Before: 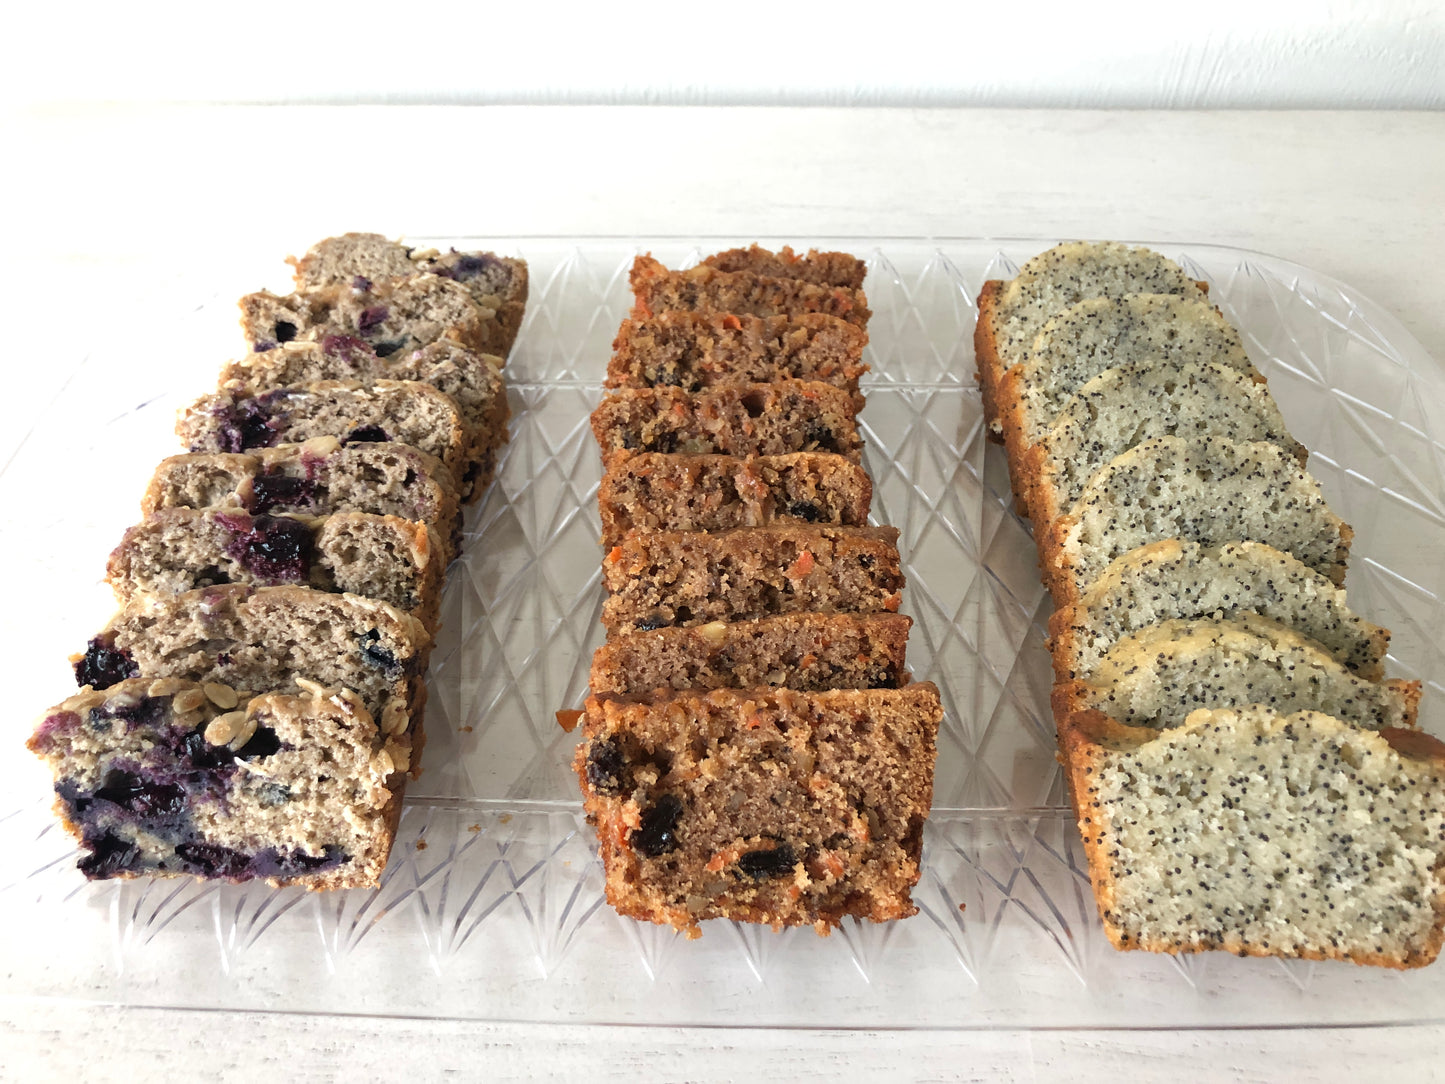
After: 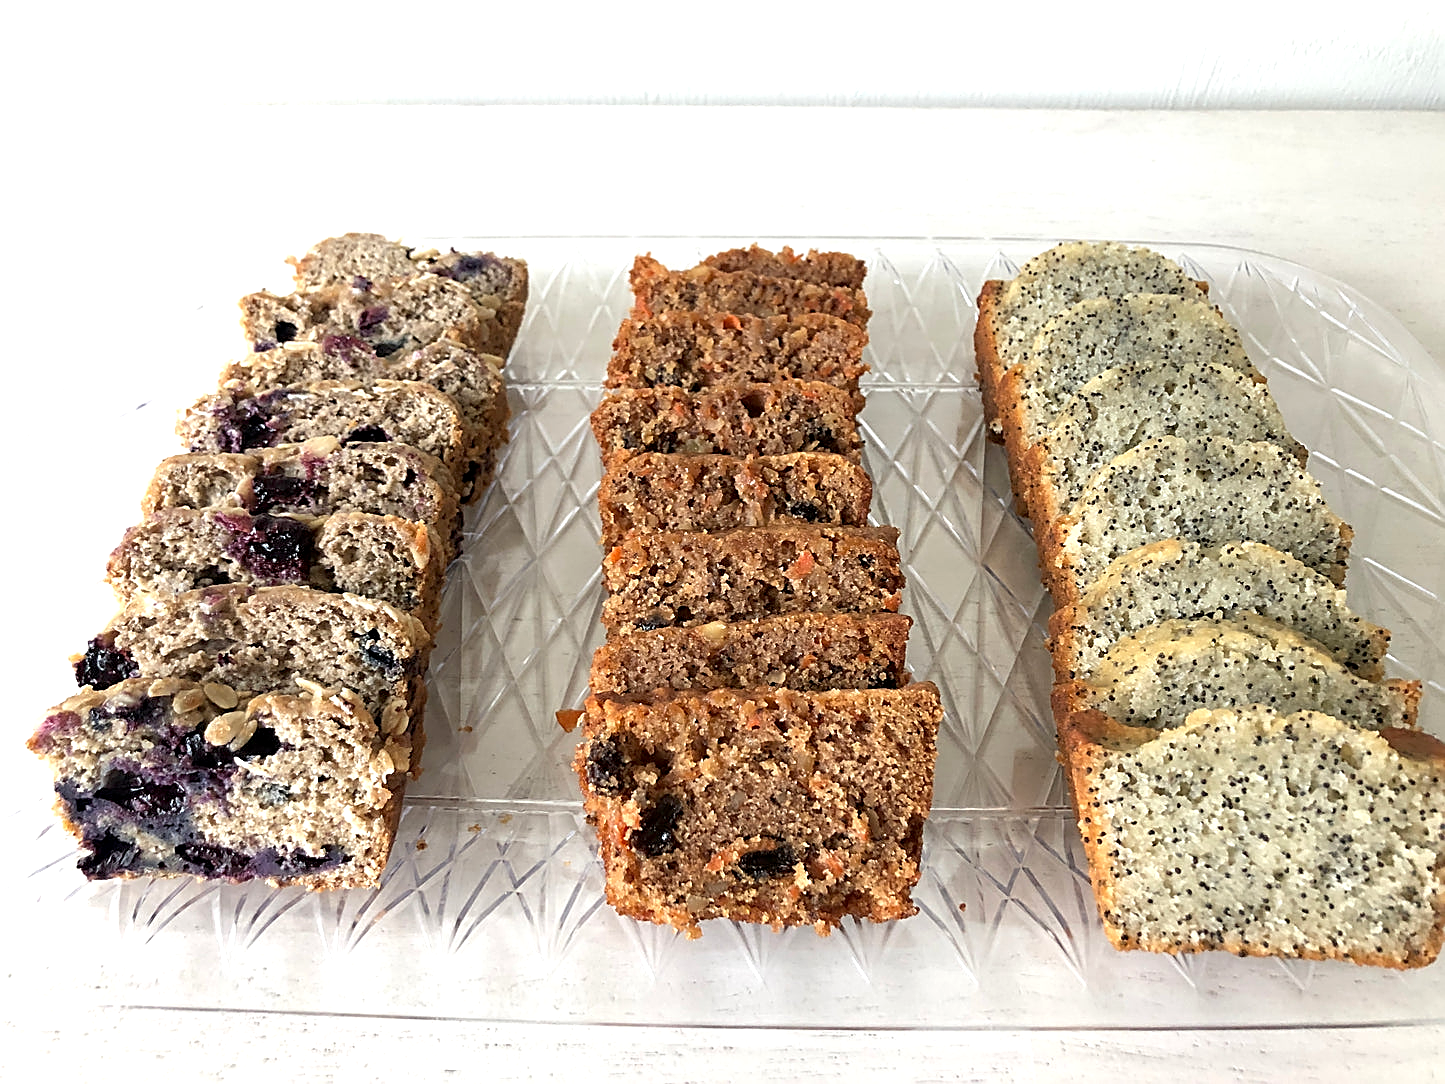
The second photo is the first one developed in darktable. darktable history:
sharpen: amount 0.912
exposure: black level correction 0.005, exposure 0.279 EV, compensate highlight preservation false
